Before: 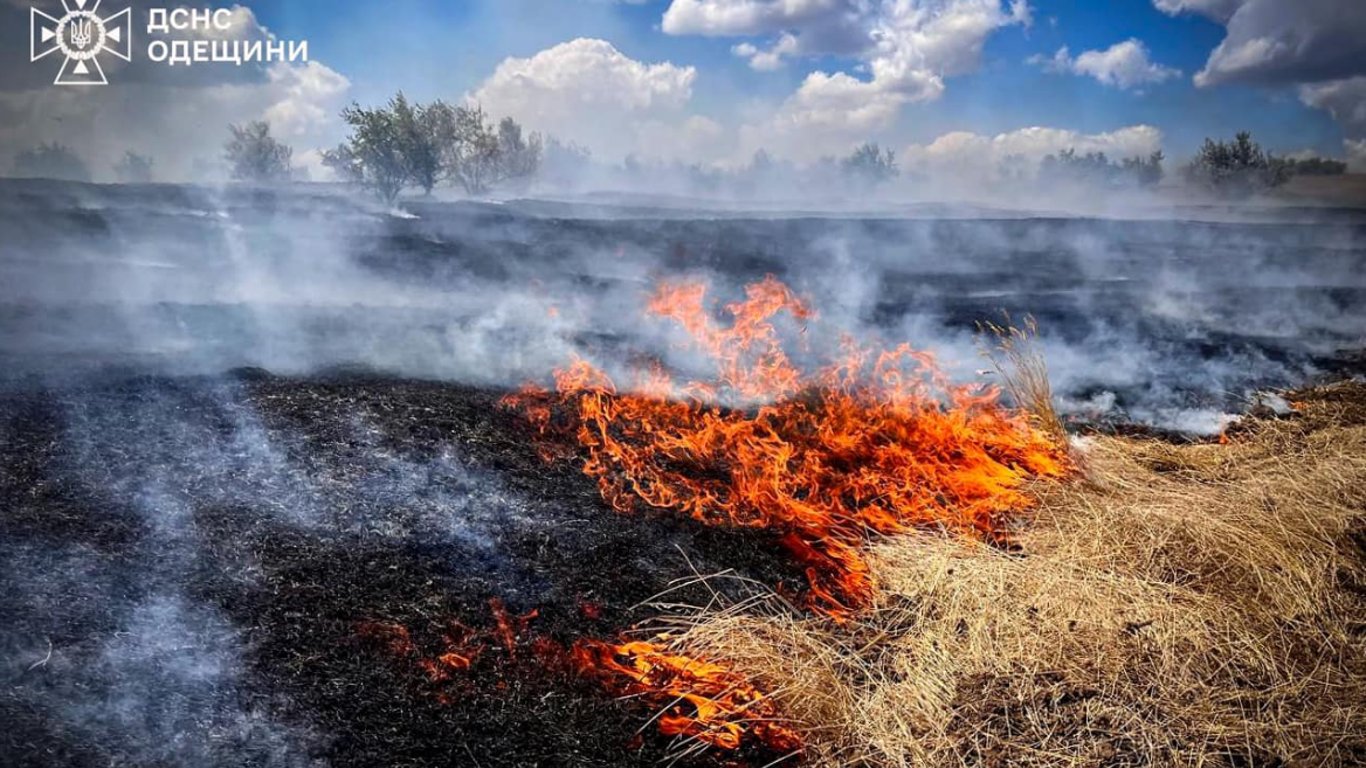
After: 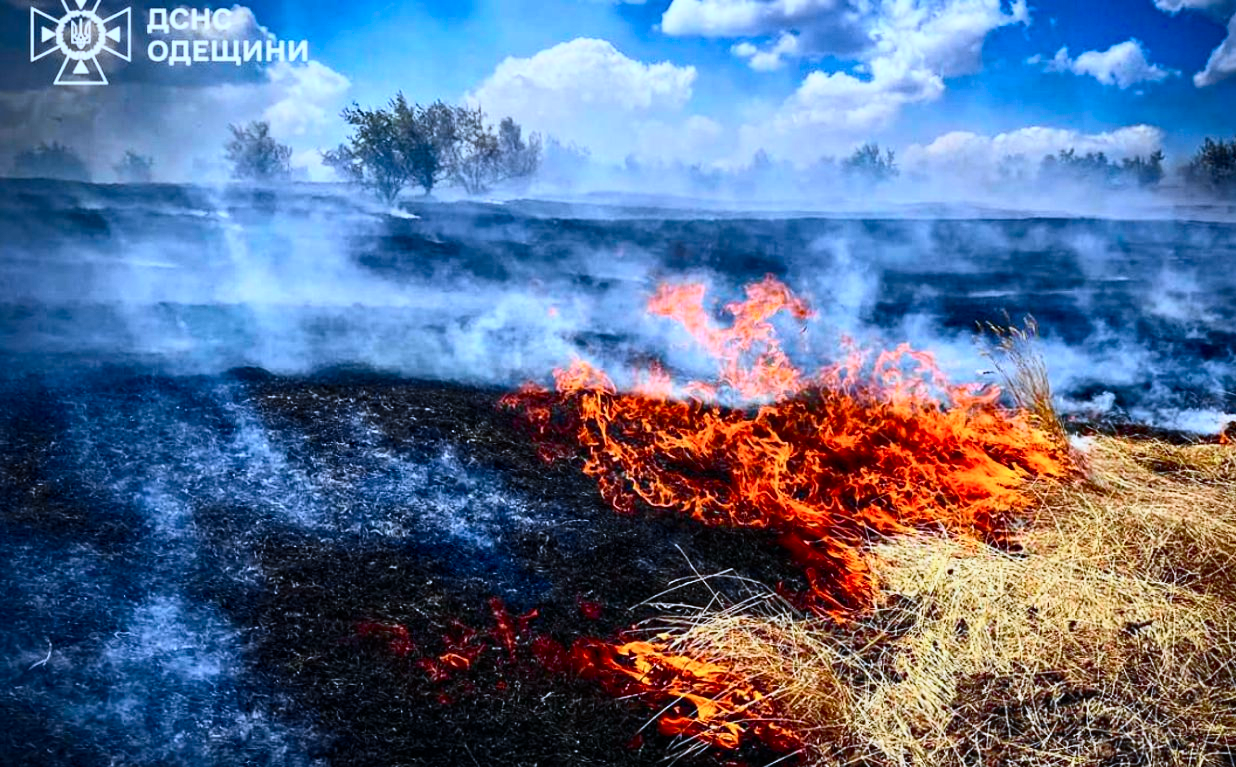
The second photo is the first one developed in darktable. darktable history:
crop: right 9.489%, bottom 0.021%
exposure: exposure -0.209 EV, compensate highlight preservation false
tone curve: curves: ch0 [(0, 0) (0.187, 0.12) (0.384, 0.363) (0.577, 0.681) (0.735, 0.881) (0.864, 0.959) (1, 0.987)]; ch1 [(0, 0) (0.402, 0.36) (0.476, 0.466) (0.501, 0.501) (0.518, 0.514) (0.564, 0.614) (0.614, 0.664) (0.741, 0.829) (1, 1)]; ch2 [(0, 0) (0.429, 0.387) (0.483, 0.481) (0.503, 0.501) (0.522, 0.531) (0.564, 0.605) (0.615, 0.697) (0.702, 0.774) (1, 0.895)], color space Lab, independent channels, preserve colors none
color calibration: x 0.38, y 0.39, temperature 4079.34 K
haze removal: adaptive false
